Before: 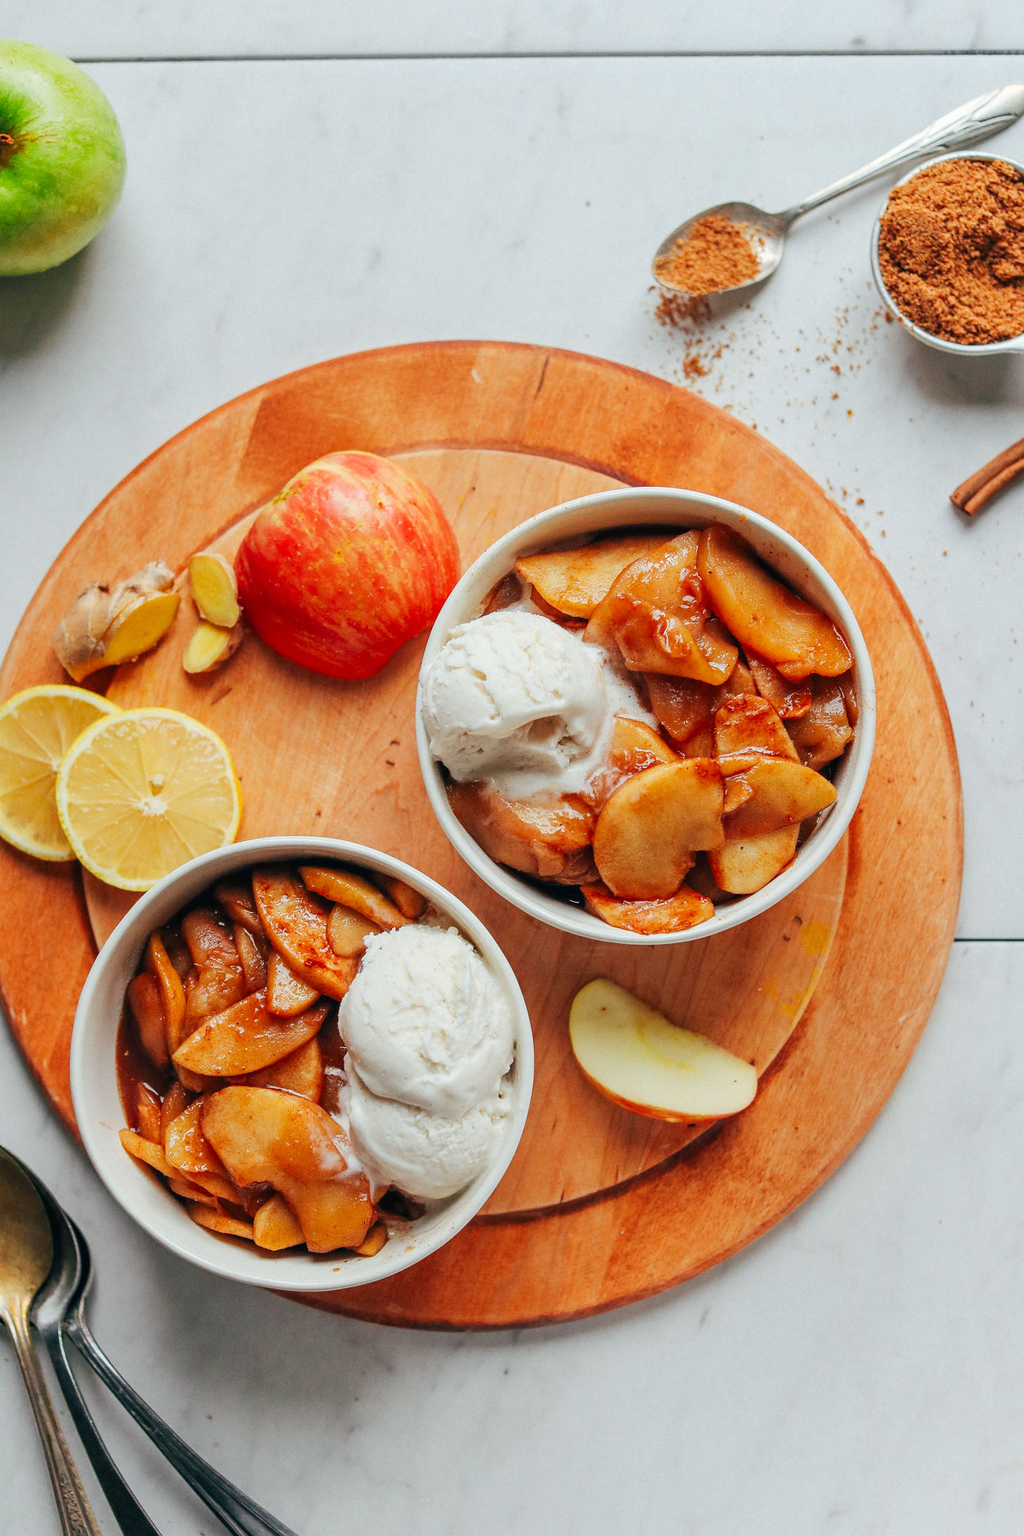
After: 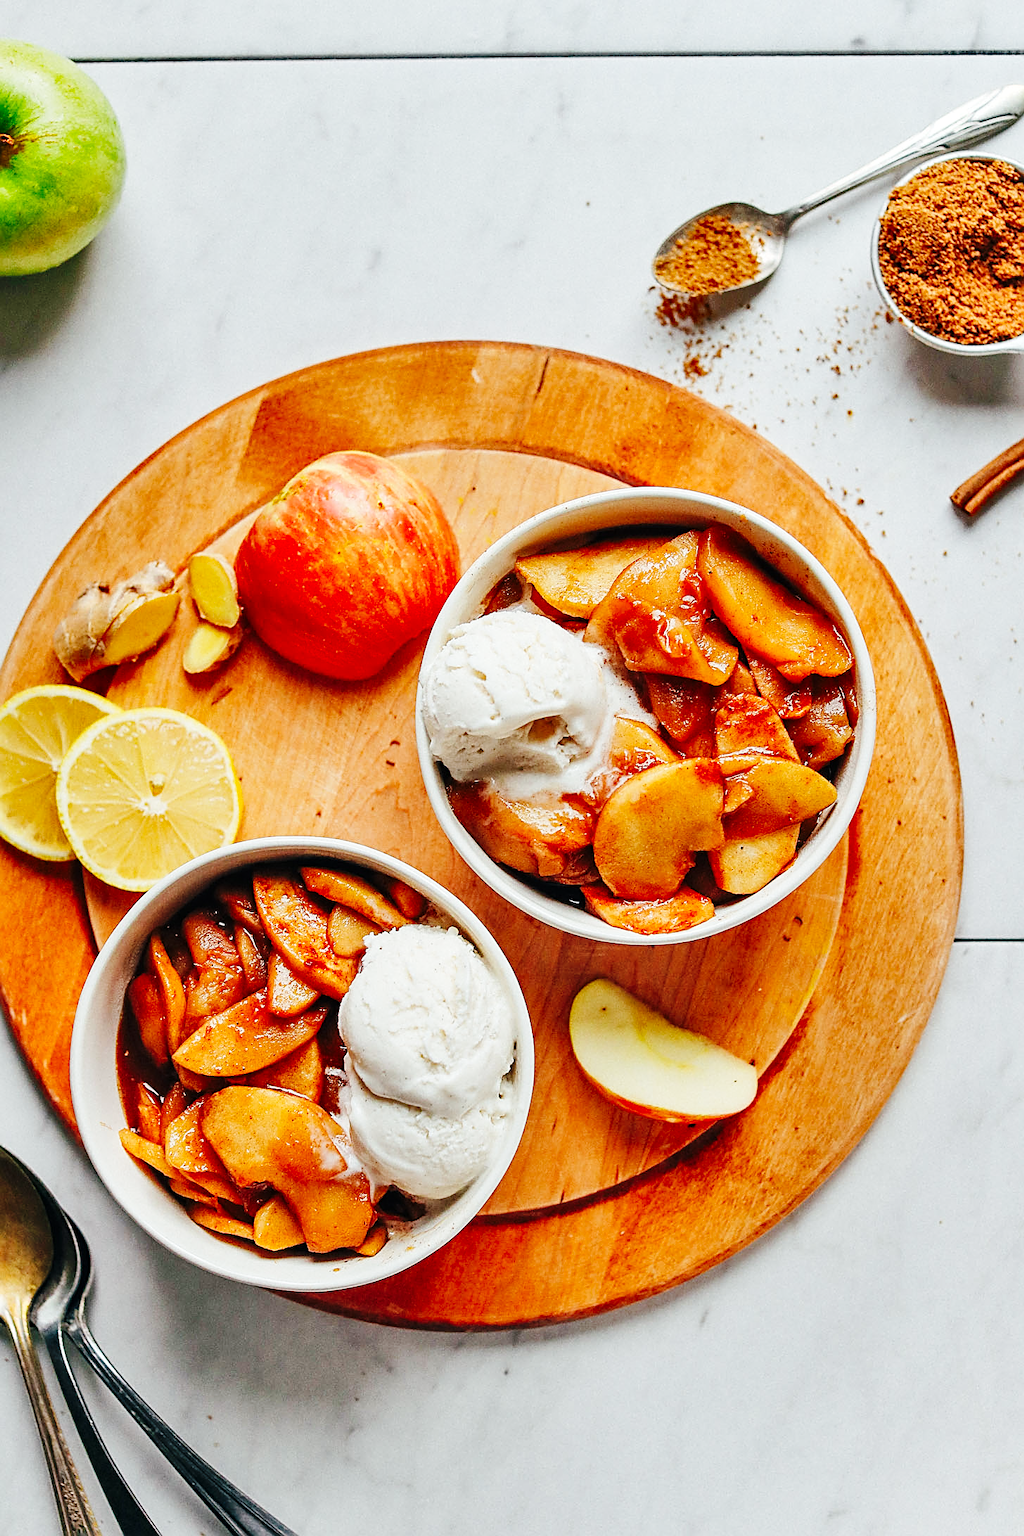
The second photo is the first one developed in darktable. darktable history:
sharpen: amount 0.749
base curve: curves: ch0 [(0, 0) (0.036, 0.025) (0.121, 0.166) (0.206, 0.329) (0.605, 0.79) (1, 1)], preserve colors none
shadows and highlights: white point adjustment 0.871, soften with gaussian
